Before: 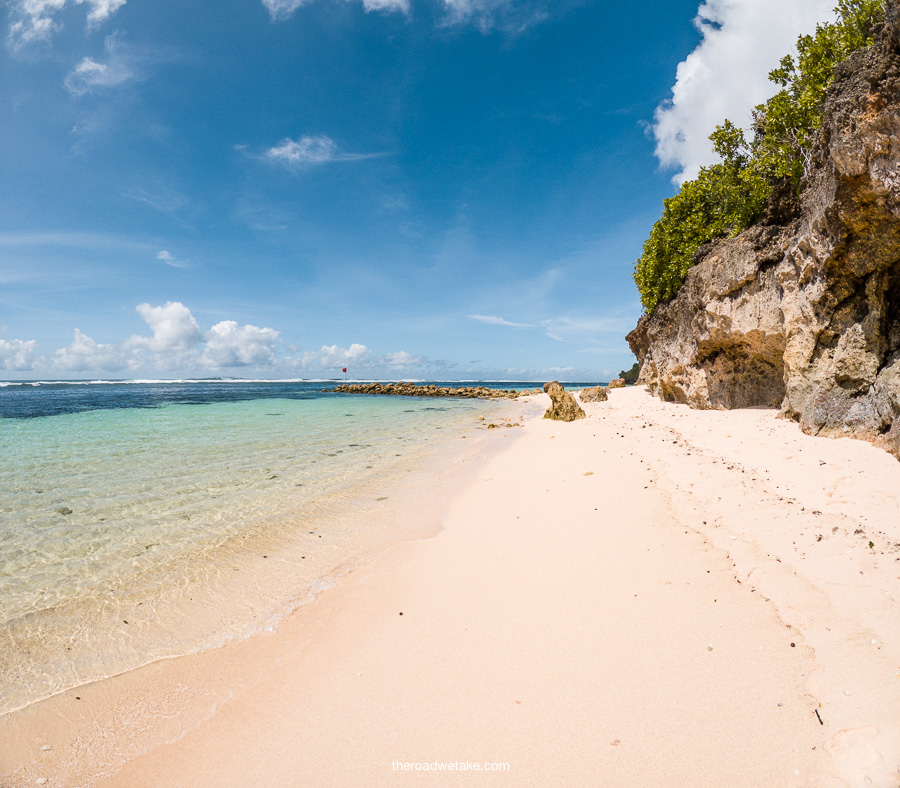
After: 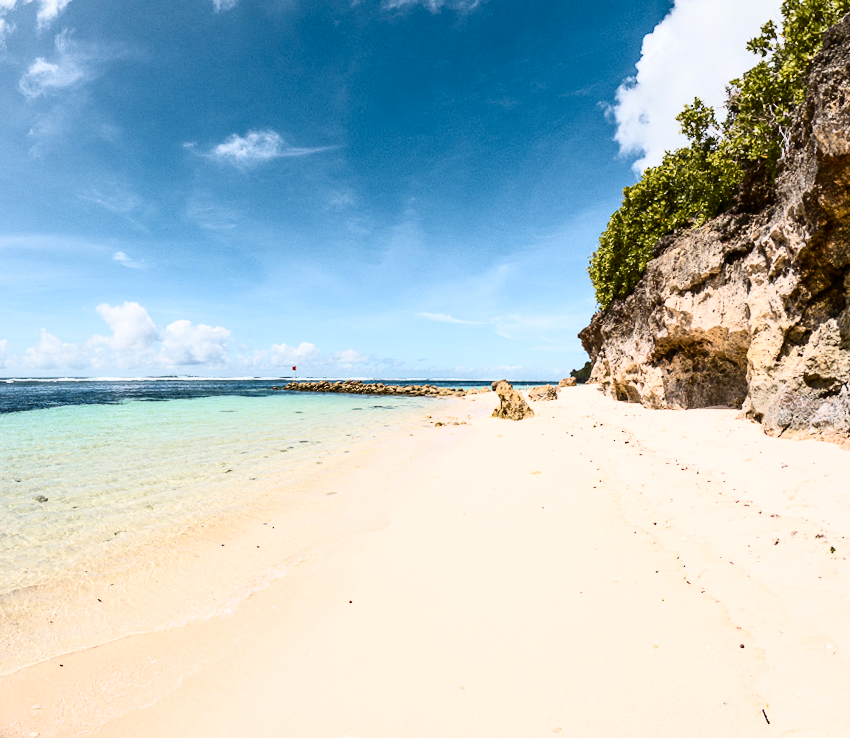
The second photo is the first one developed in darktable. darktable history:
rotate and perspective: rotation 0.062°, lens shift (vertical) 0.115, lens shift (horizontal) -0.133, crop left 0.047, crop right 0.94, crop top 0.061, crop bottom 0.94
contrast brightness saturation: contrast 0.39, brightness 0.1
